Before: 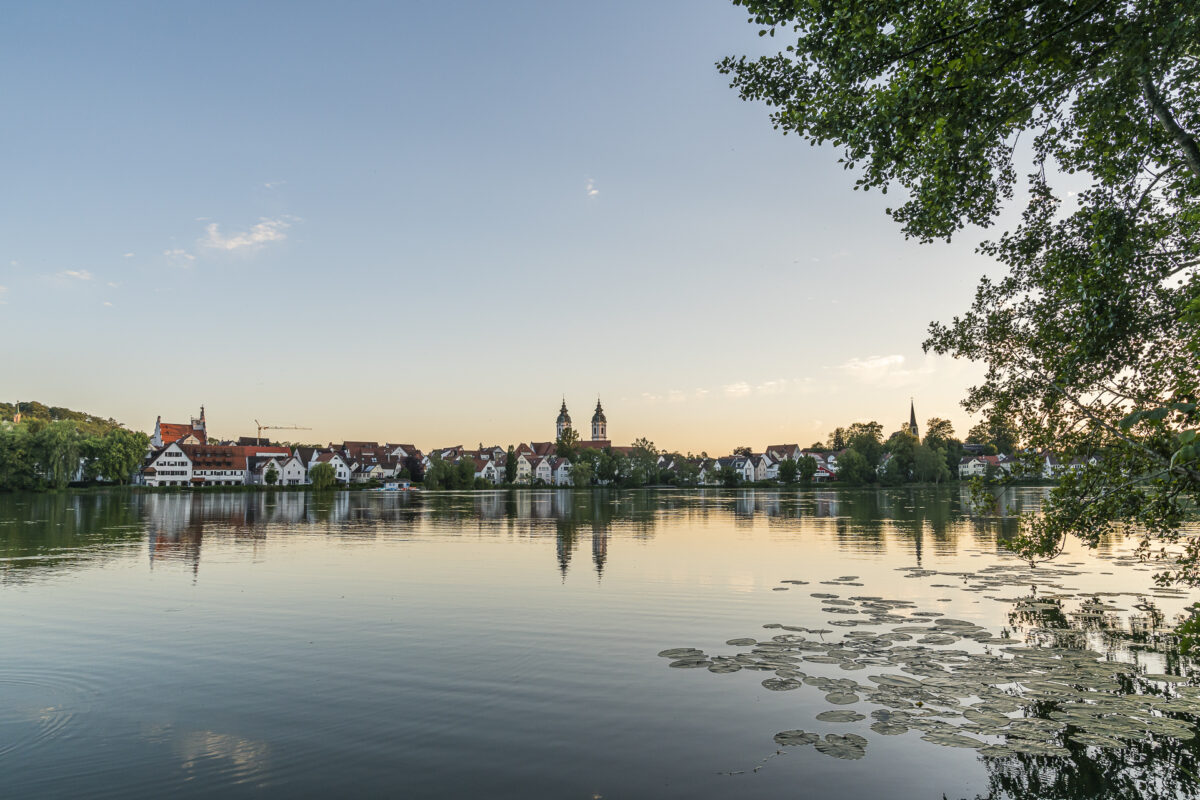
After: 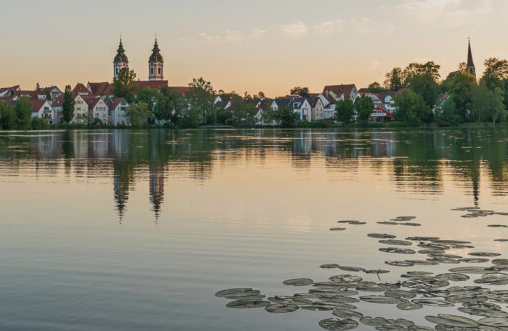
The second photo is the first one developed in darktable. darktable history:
exposure: exposure 0.566 EV, compensate exposure bias true, compensate highlight preservation false
crop: left 36.935%, top 45.039%, right 20.71%, bottom 13.468%
tone equalizer: -8 EV -0.034 EV, -7 EV 0.038 EV, -6 EV -0.008 EV, -5 EV 0.006 EV, -4 EV -0.036 EV, -3 EV -0.234 EV, -2 EV -0.667 EV, -1 EV -1 EV, +0 EV -0.961 EV
